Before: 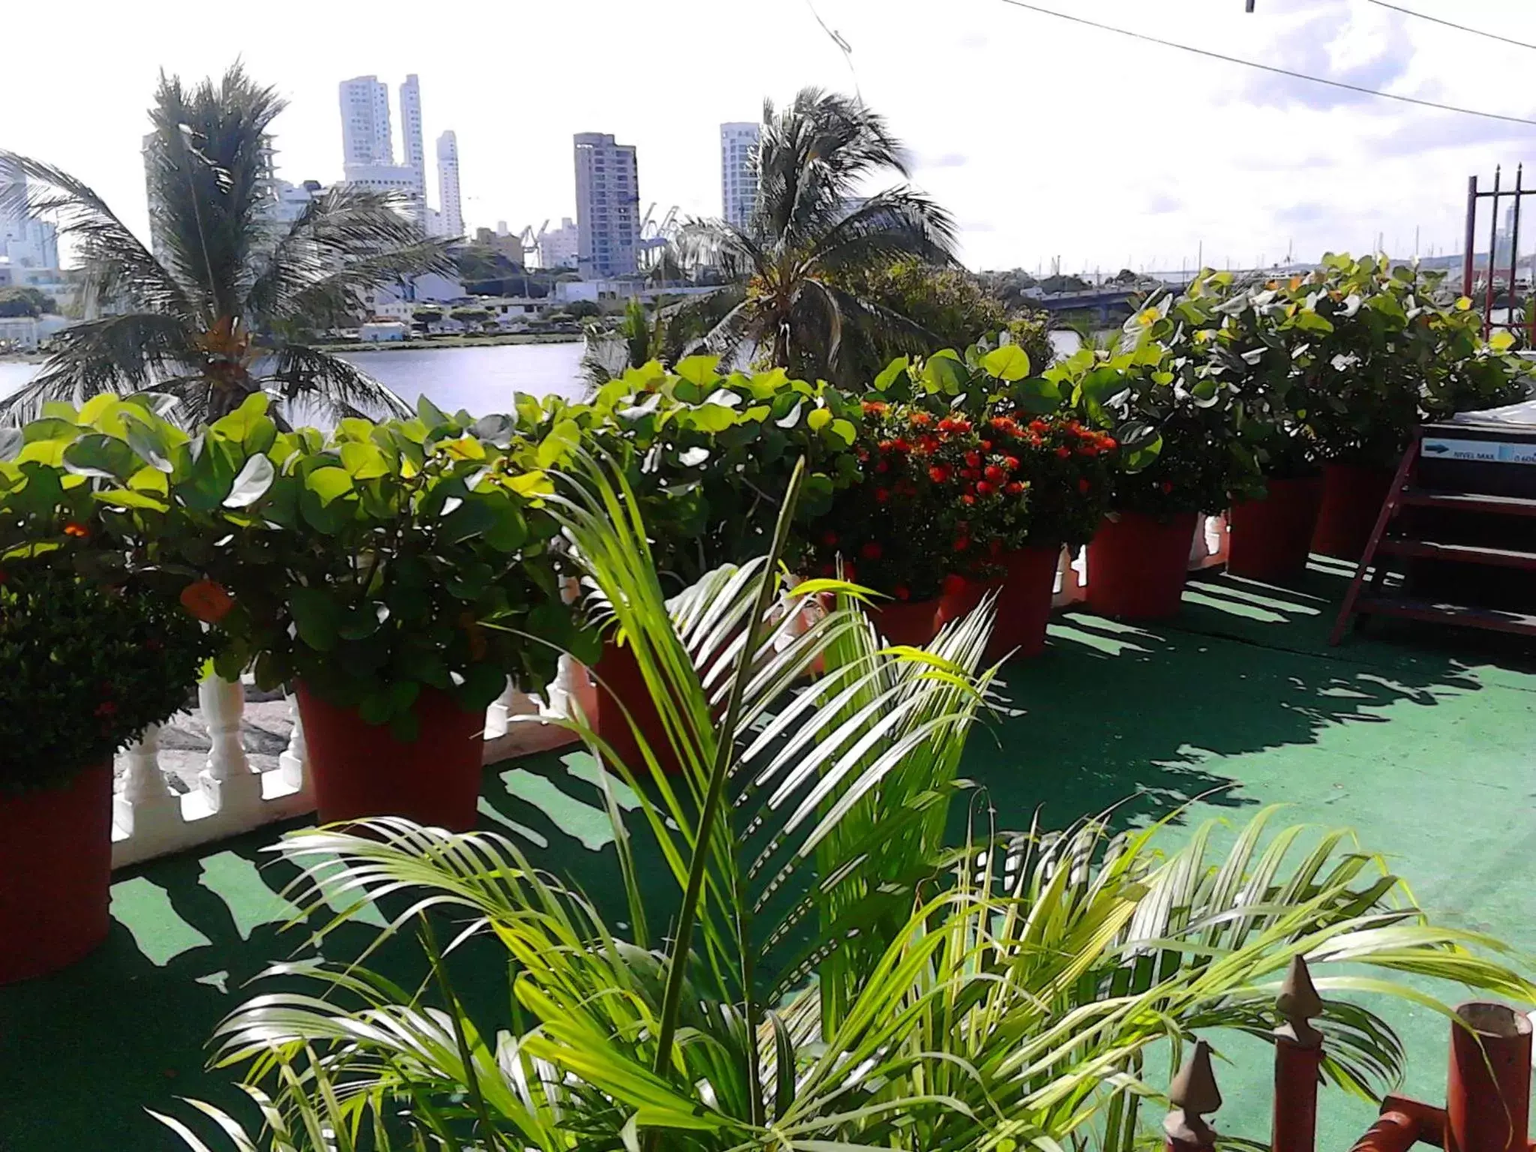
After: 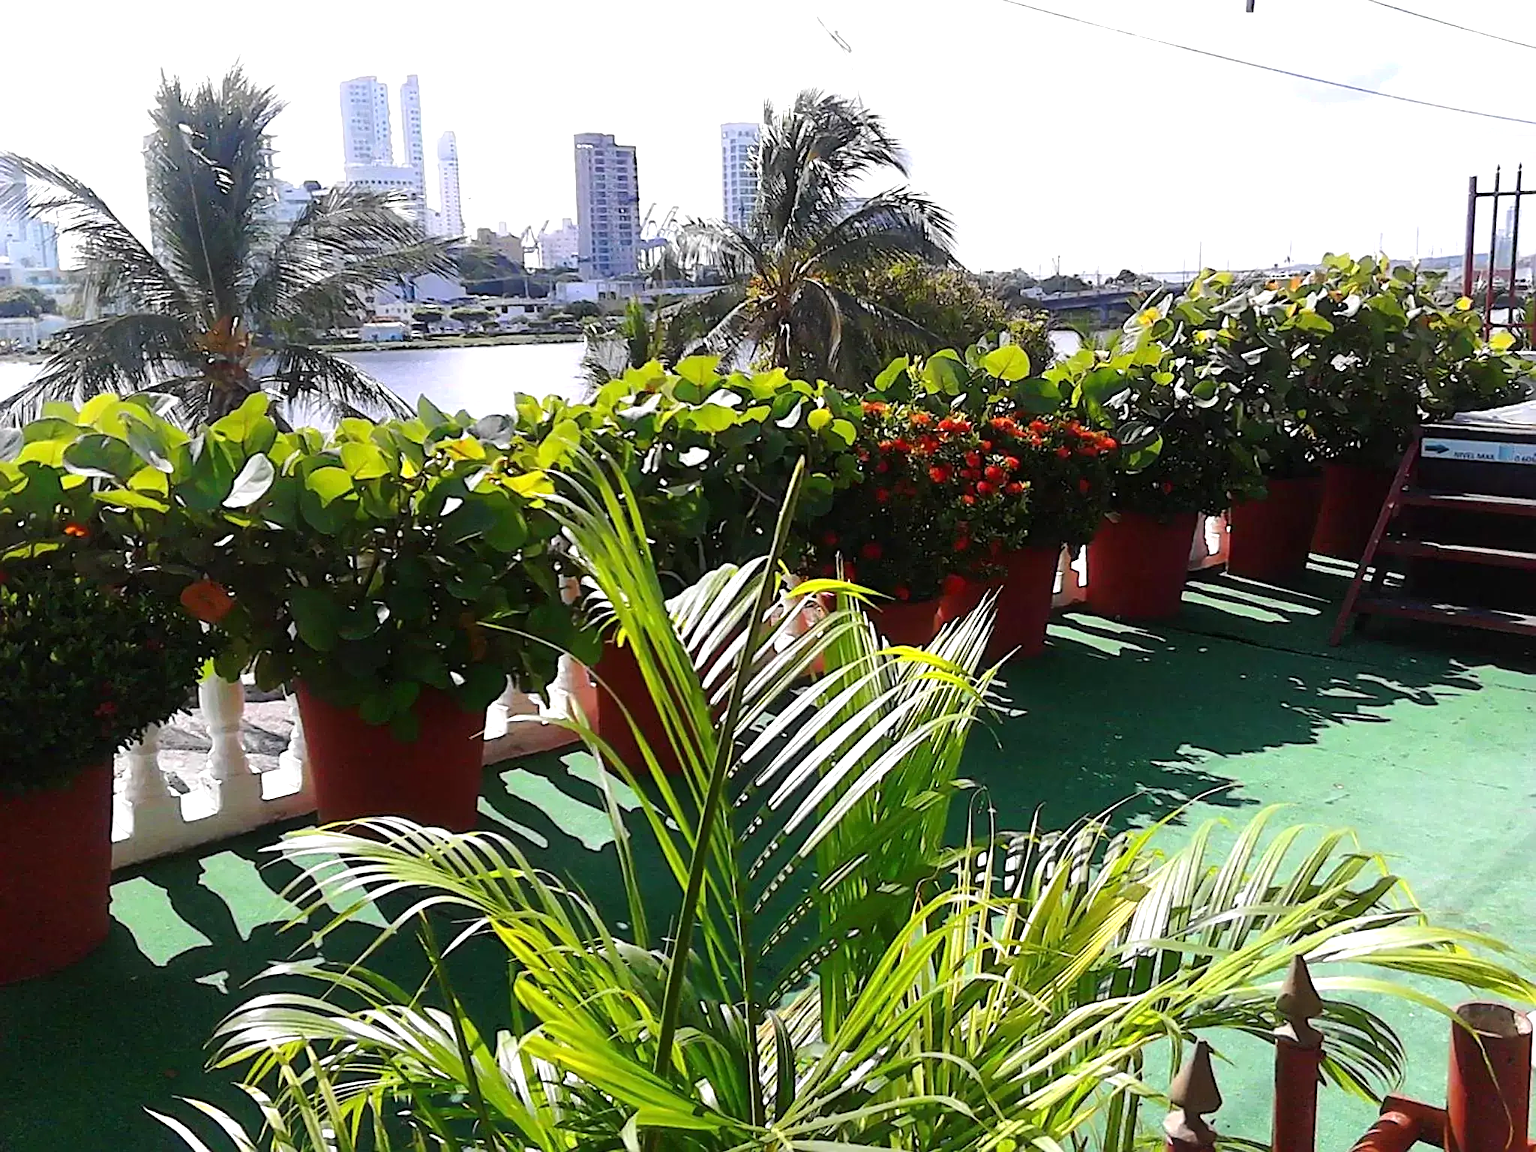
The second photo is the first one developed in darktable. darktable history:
sharpen: on, module defaults
exposure: exposure 0.495 EV, compensate highlight preservation false
